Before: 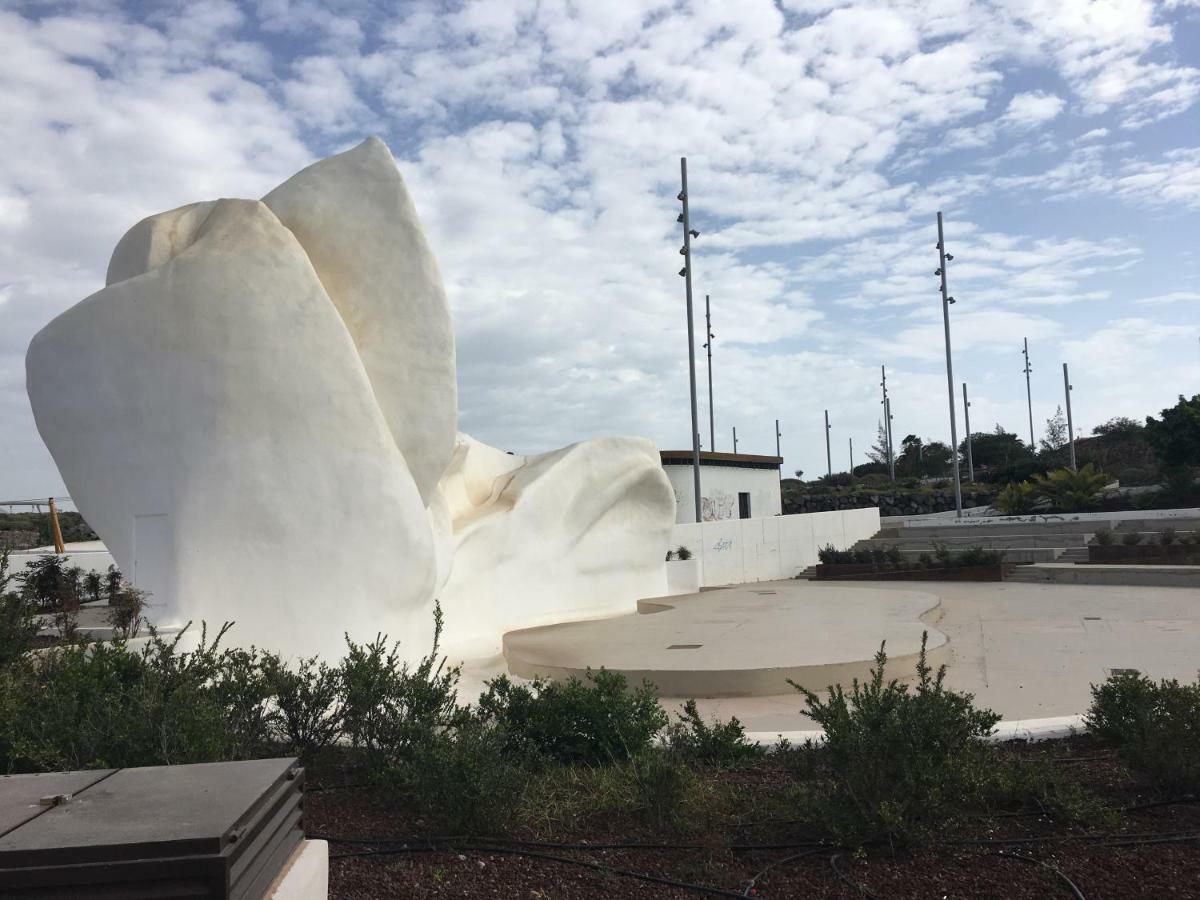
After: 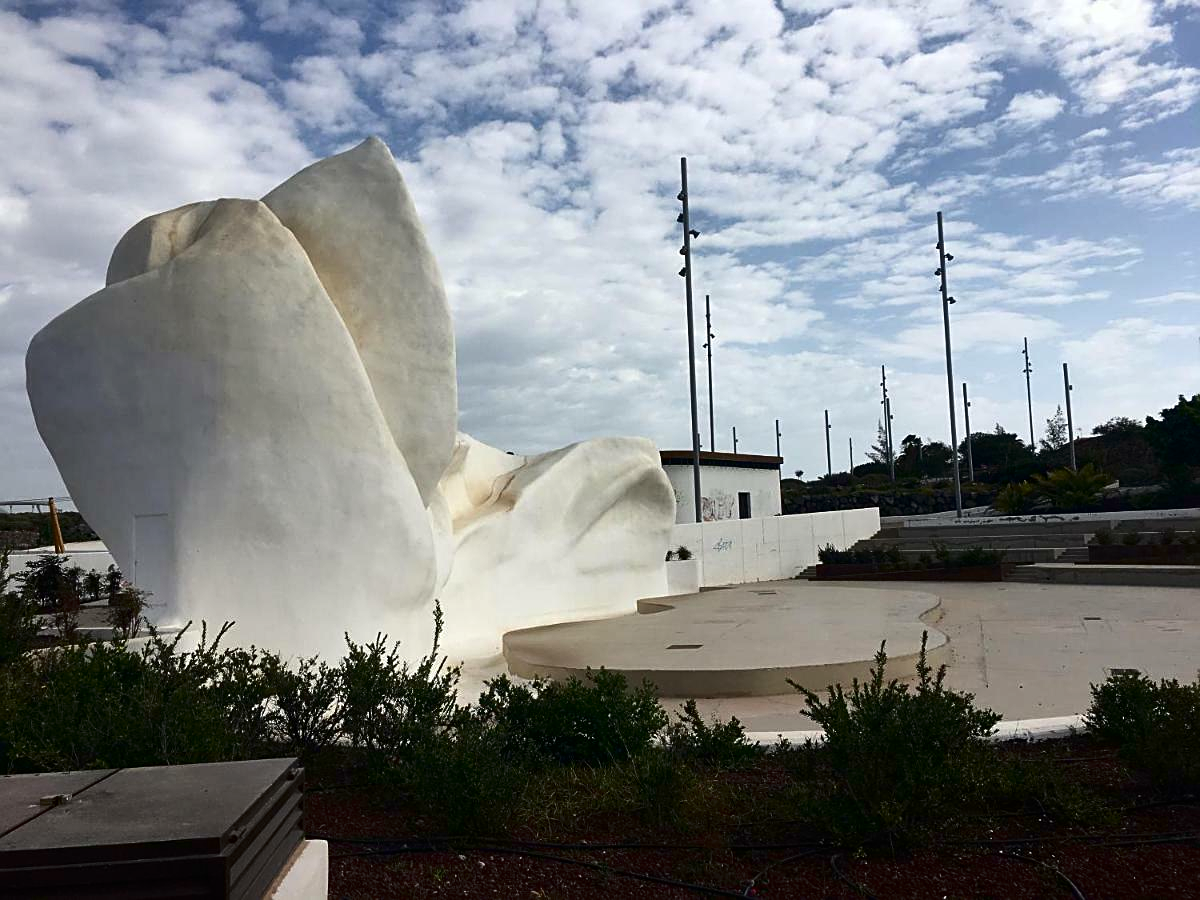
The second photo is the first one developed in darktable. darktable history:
sharpen: on, module defaults
contrast brightness saturation: contrast 0.135, brightness -0.242, saturation 0.142
